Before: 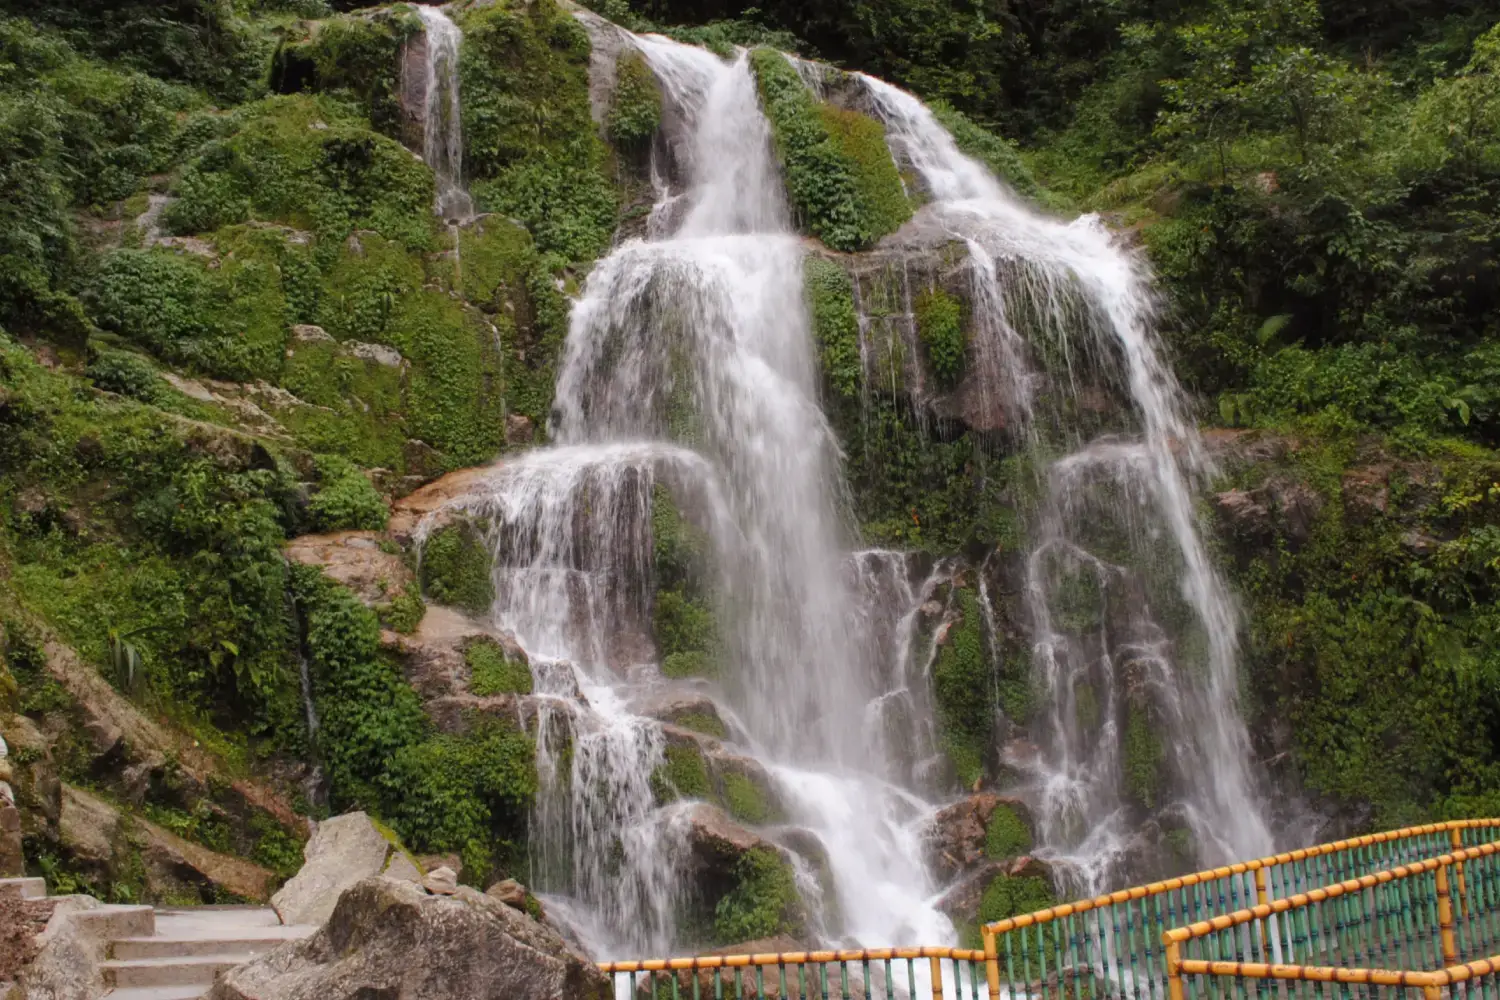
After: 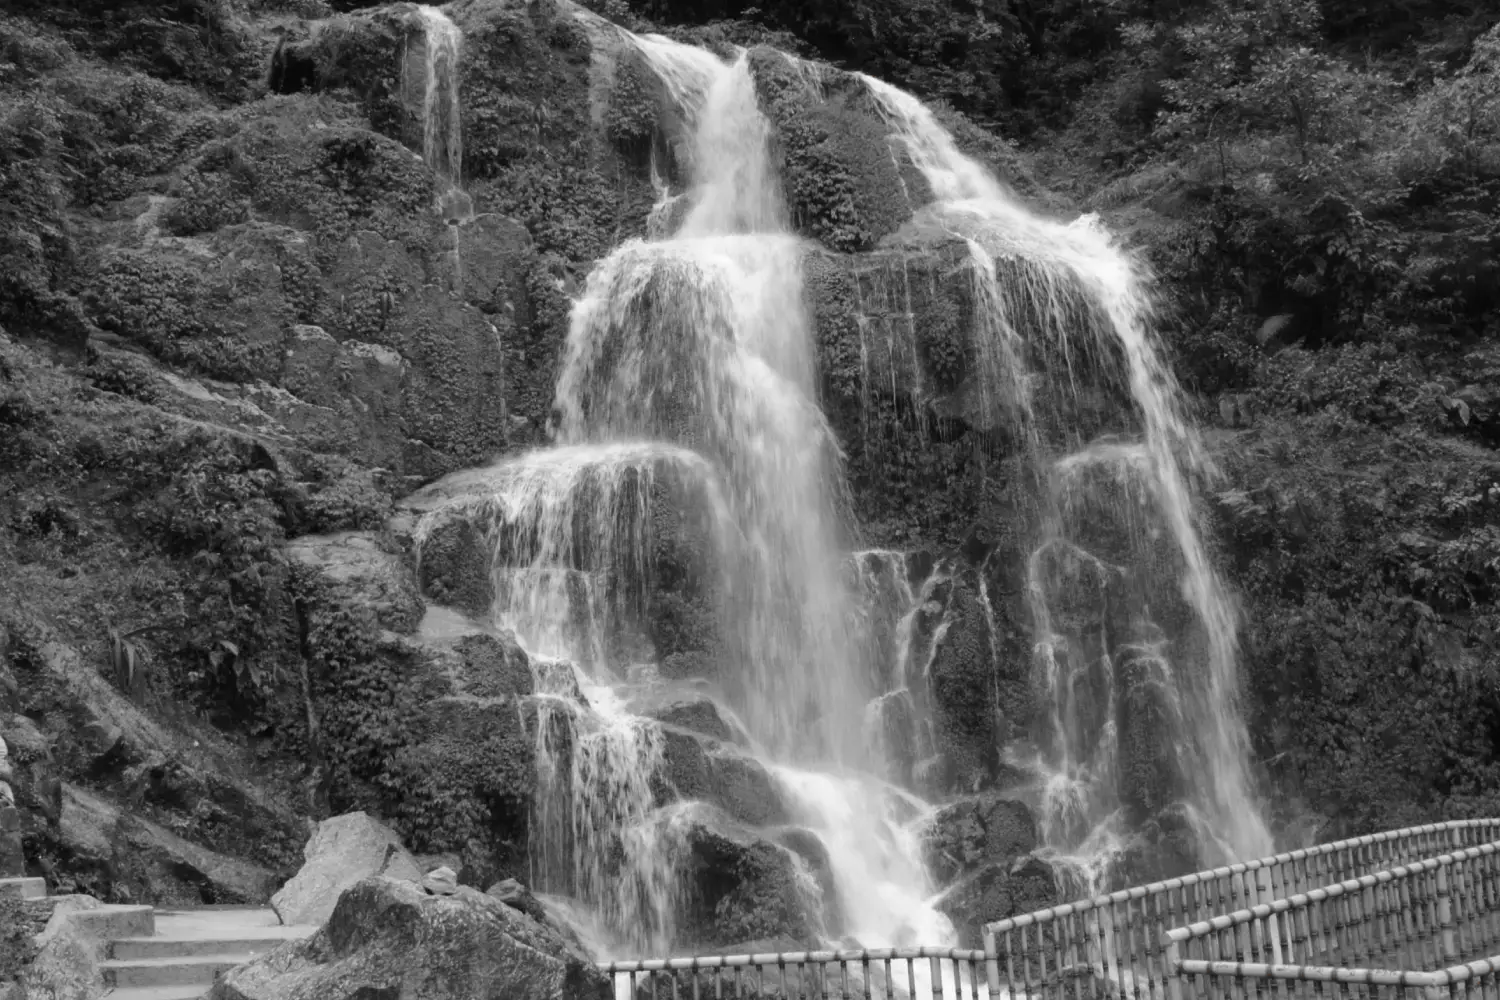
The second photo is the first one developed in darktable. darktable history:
color zones: curves: ch1 [(0, 0.006) (0.094, 0.285) (0.171, 0.001) (0.429, 0.001) (0.571, 0.003) (0.714, 0.004) (0.857, 0.004) (1, 0.006)]
color correction: highlights a* 0.162, highlights b* 29.53, shadows a* -0.162, shadows b* 21.09
